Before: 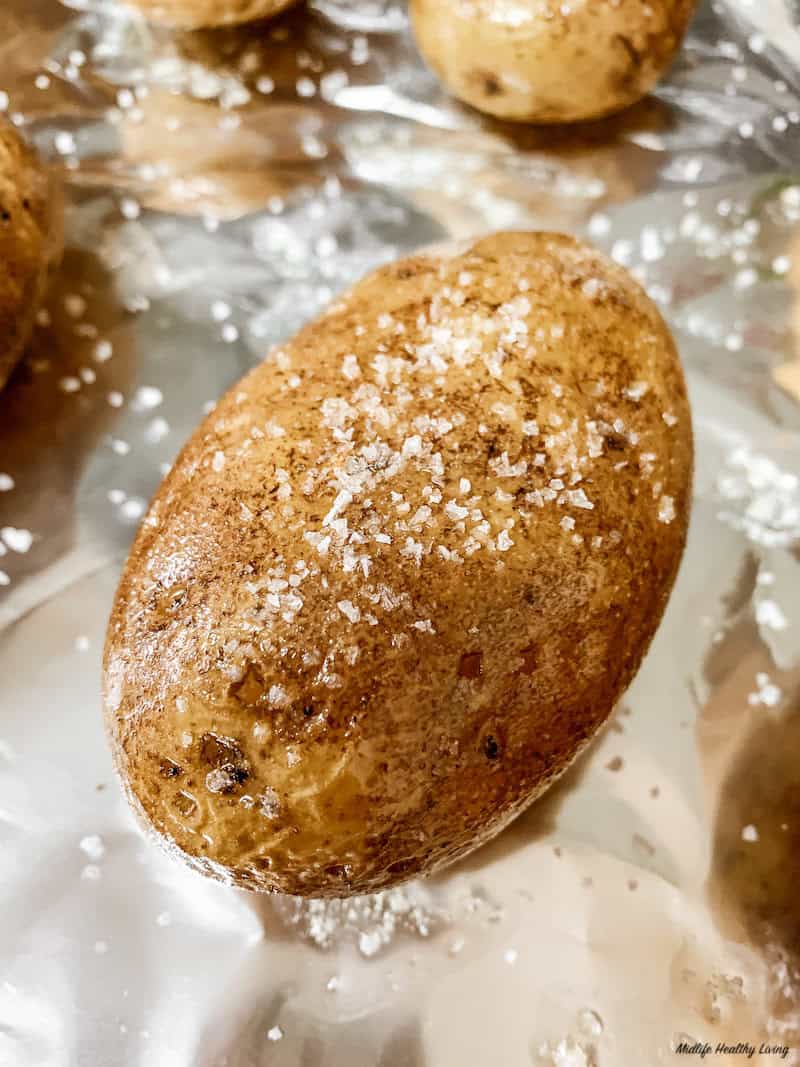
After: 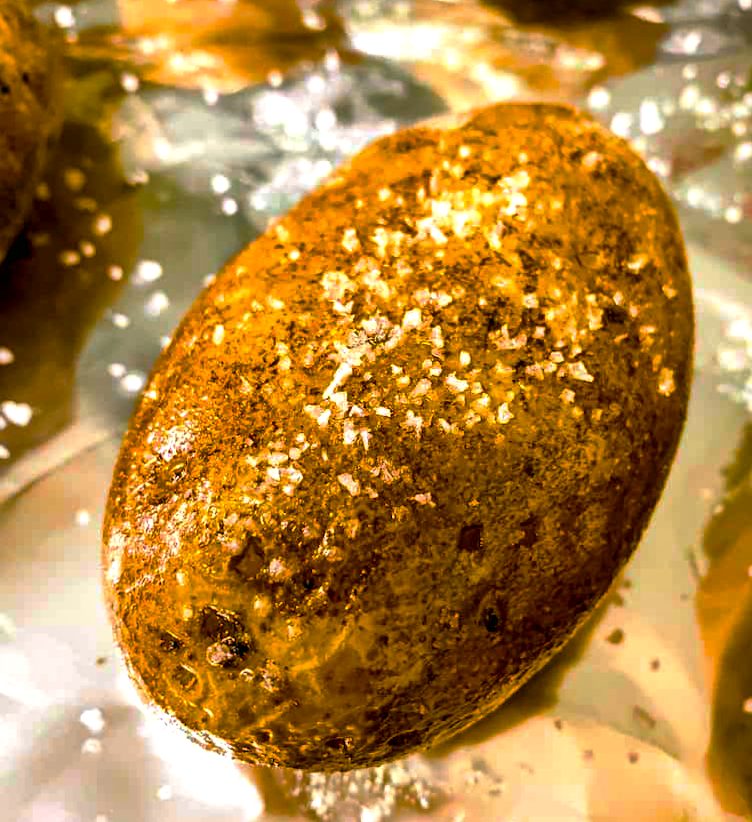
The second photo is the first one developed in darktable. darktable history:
crop and rotate: angle 0.105°, top 11.893%, right 5.657%, bottom 10.815%
base curve: curves: ch0 [(0, 0) (0.595, 0.418) (1, 1)], preserve colors none
color balance rgb: shadows lift › hue 85.64°, perceptual saturation grading › global saturation 99.11%, global vibrance 42.307%
local contrast: mode bilateral grid, contrast 26, coarseness 60, detail 152%, midtone range 0.2
exposure: exposure 0.26 EV, compensate highlight preservation false
color correction: highlights a* 4.56, highlights b* 4.93, shadows a* -7.64, shadows b* 5
